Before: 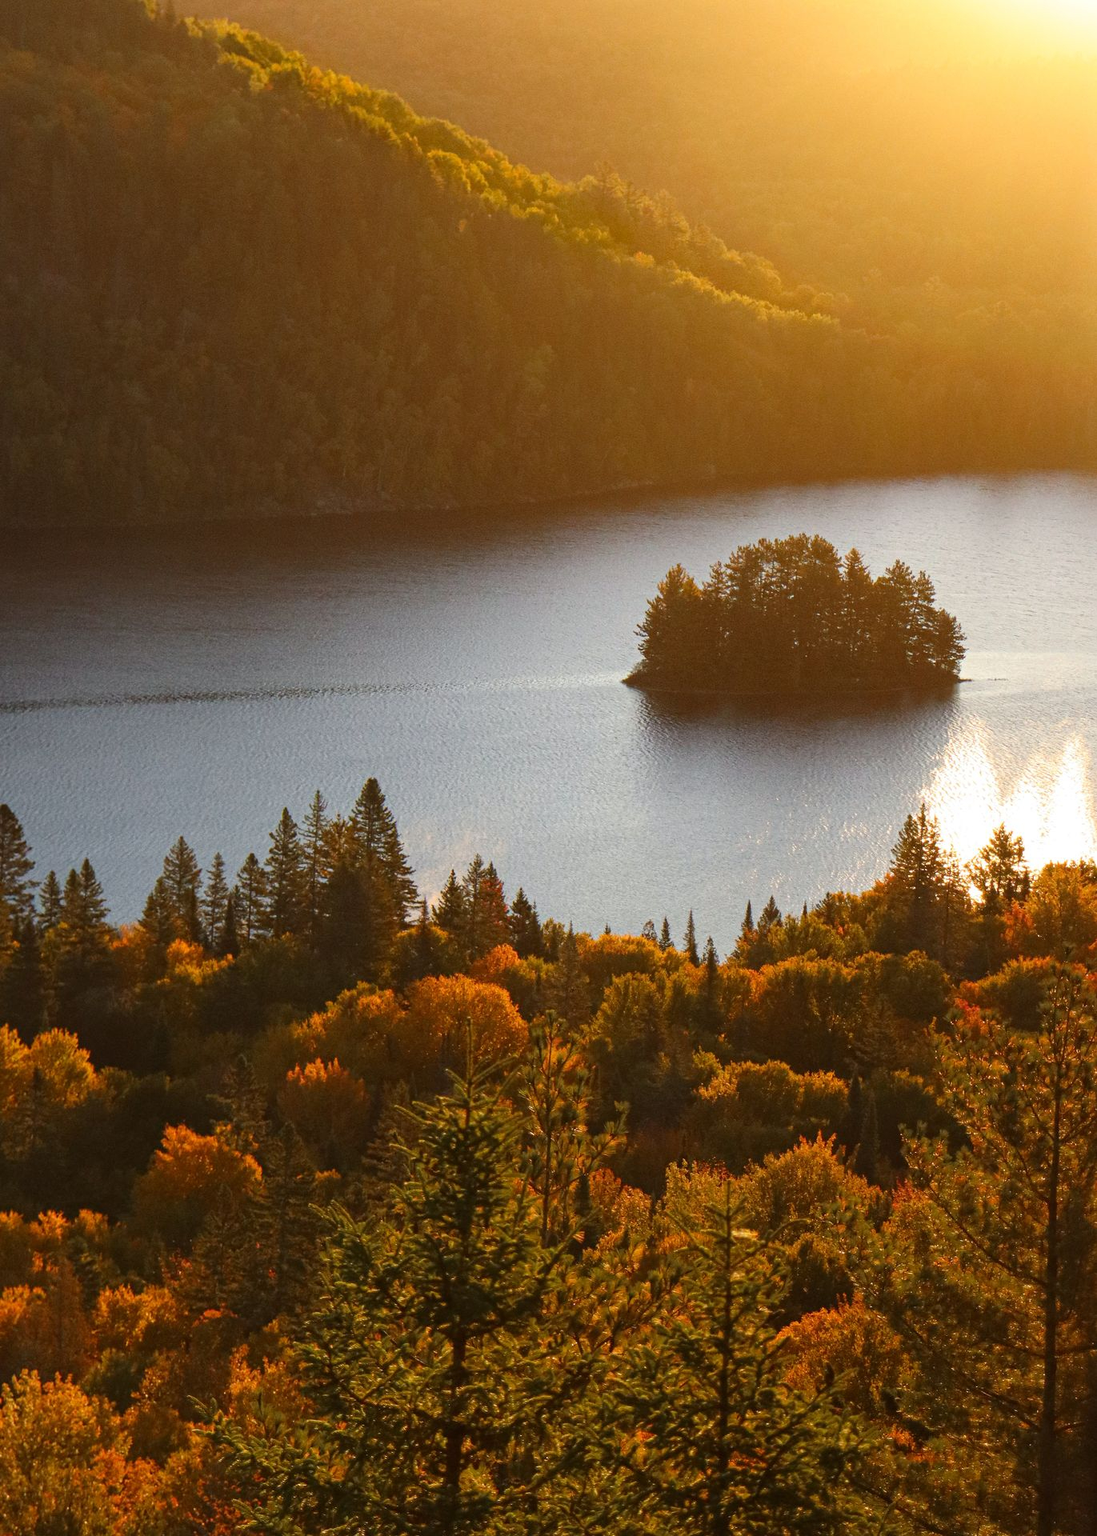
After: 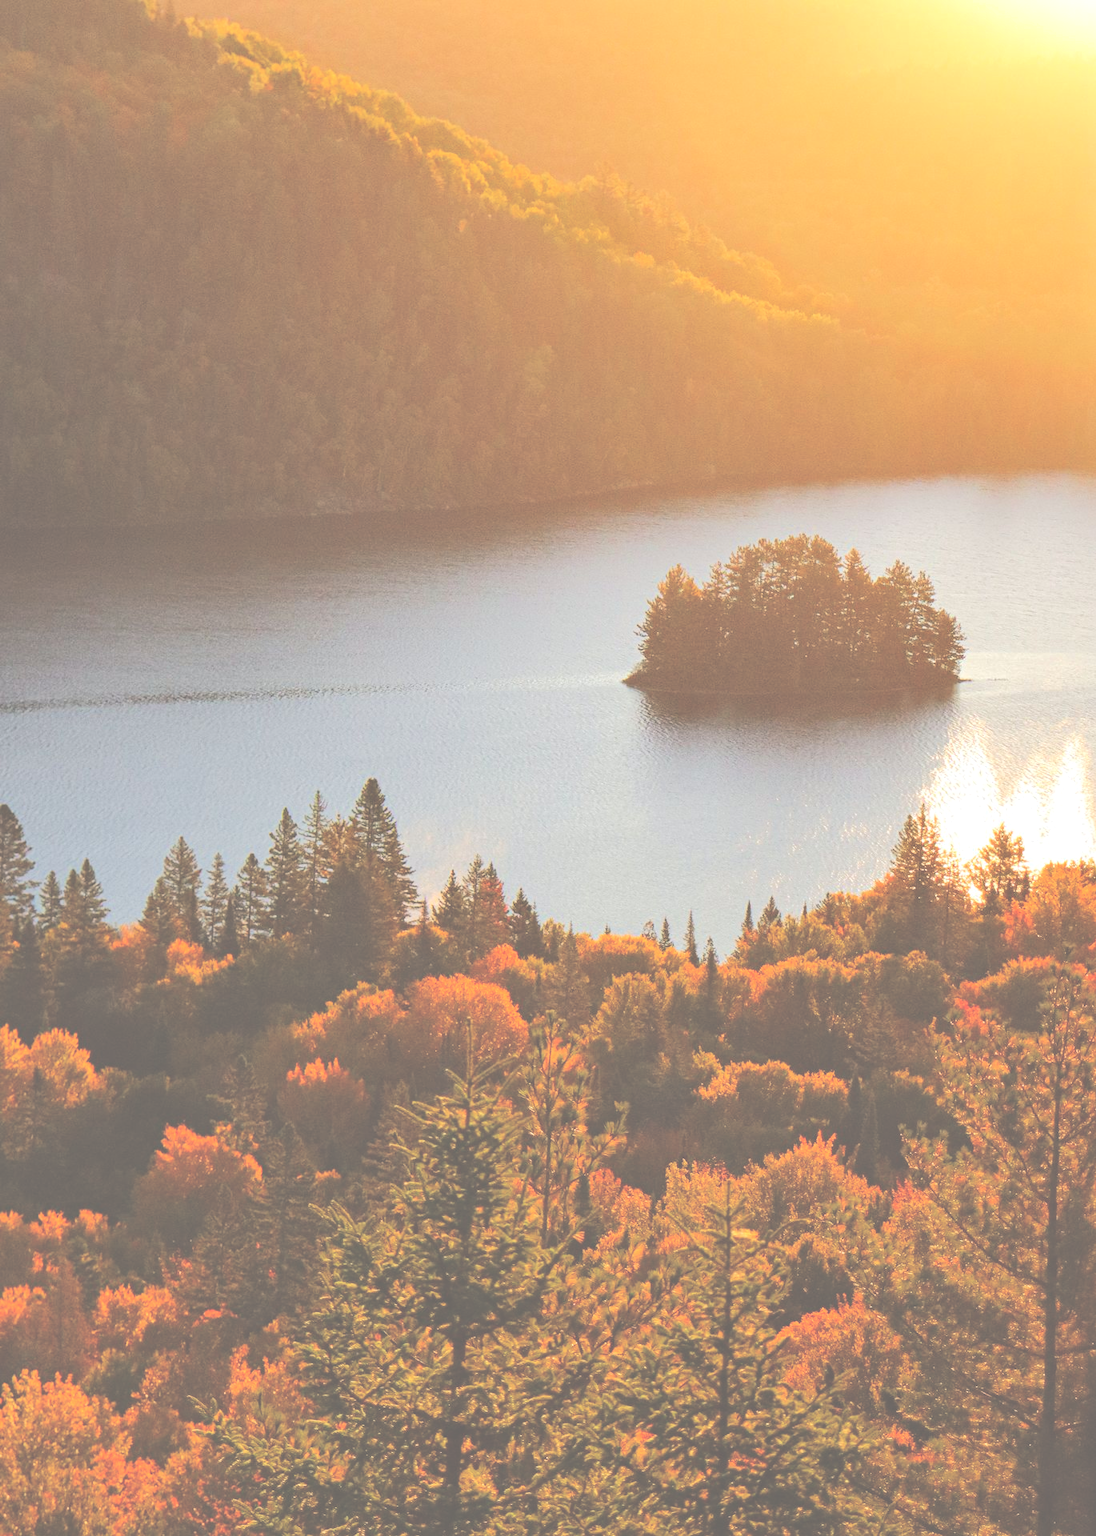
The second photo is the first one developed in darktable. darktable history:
shadows and highlights: shadows 36.83, highlights -27.79, soften with gaussian
tone equalizer: -7 EV 0.163 EV, -6 EV 0.605 EV, -5 EV 1.11 EV, -4 EV 1.33 EV, -3 EV 1.18 EV, -2 EV 0.6 EV, -1 EV 0.153 EV, edges refinement/feathering 500, mask exposure compensation -1.57 EV, preserve details no
exposure: black level correction -0.063, exposure -0.05 EV, compensate exposure bias true, compensate highlight preservation false
